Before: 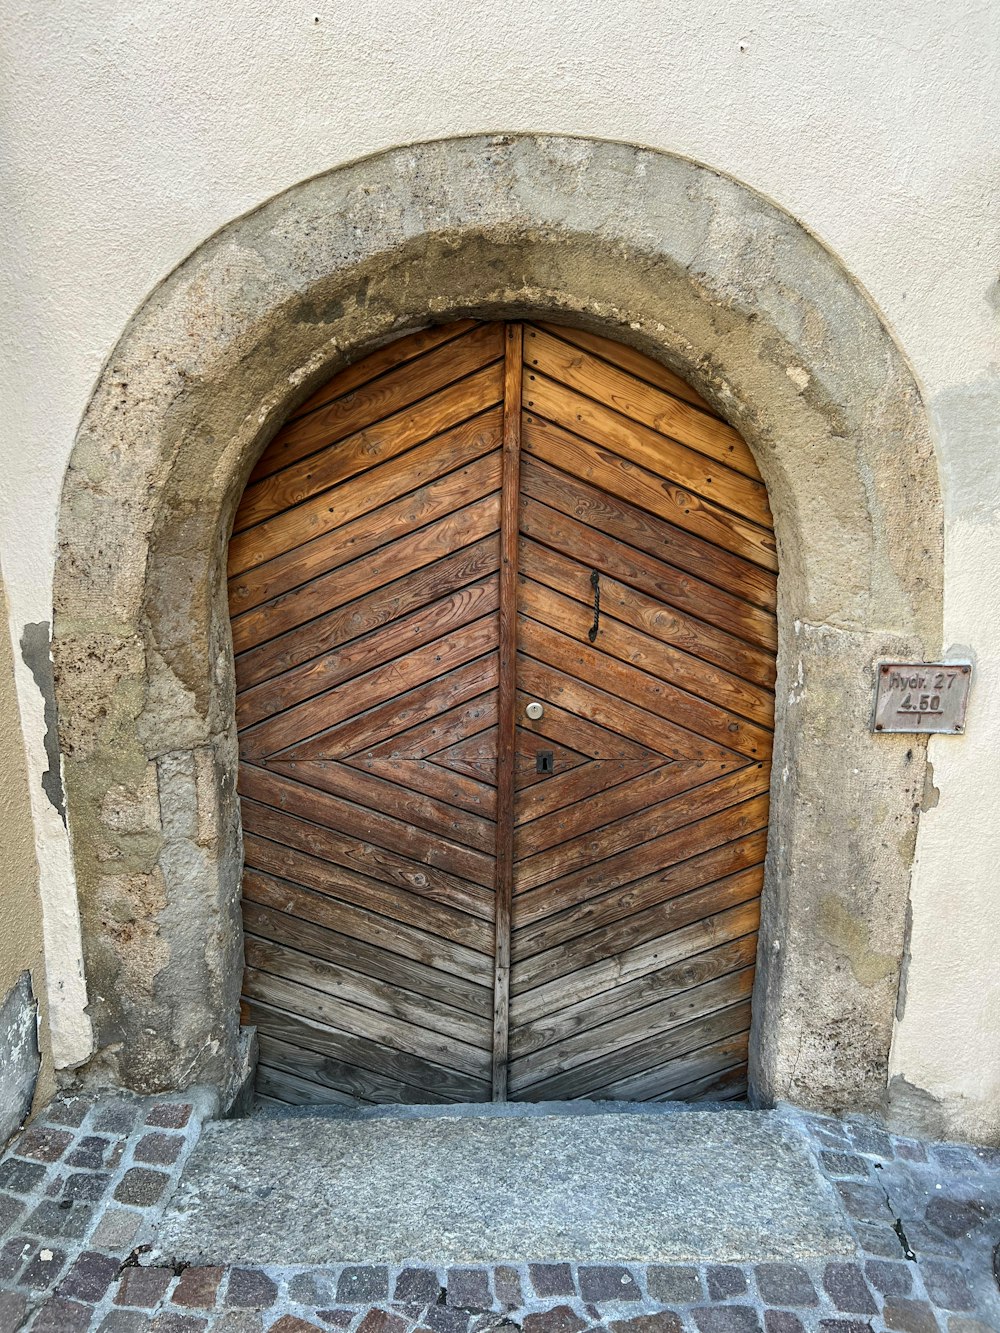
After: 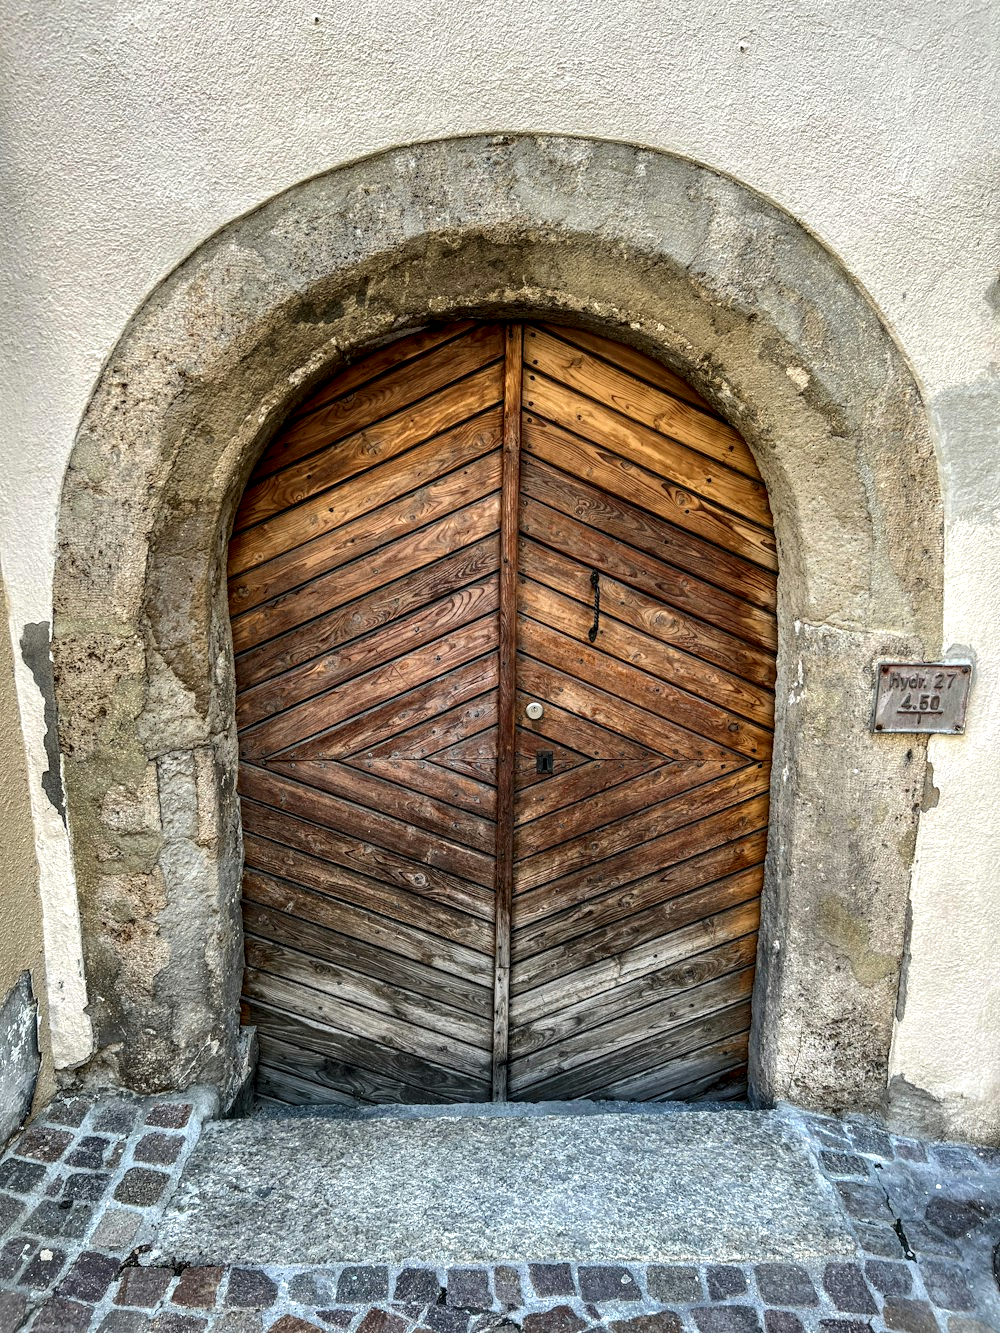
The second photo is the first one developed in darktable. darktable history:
local contrast: highlights 63%, shadows 53%, detail 169%, midtone range 0.52
shadows and highlights: on, module defaults
